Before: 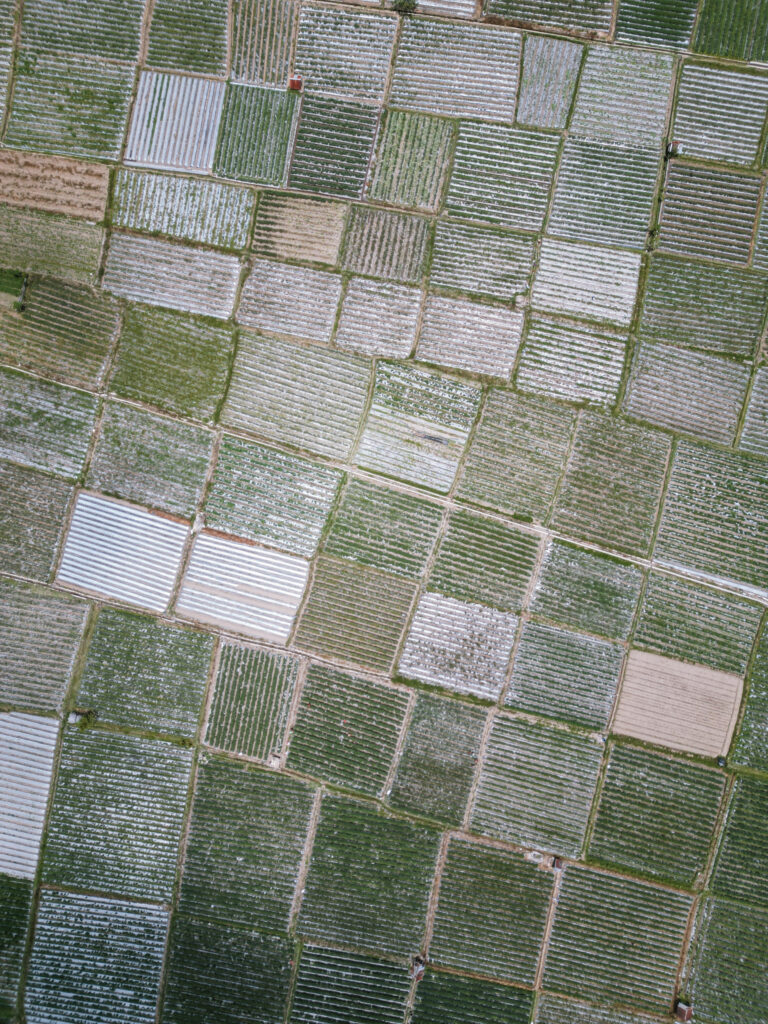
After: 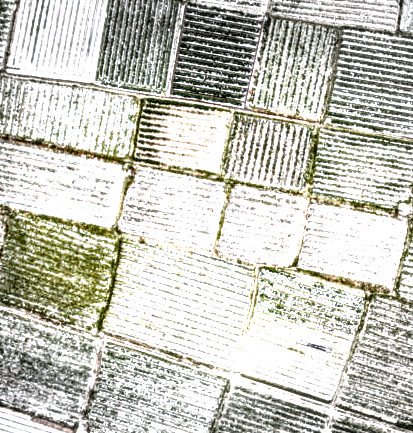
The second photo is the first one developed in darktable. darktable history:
color balance rgb: perceptual saturation grading › global saturation 20%, perceptual saturation grading › highlights -25%, perceptual saturation grading › shadows 25%
exposure: black level correction 0, exposure 1.55 EV, compensate exposure bias true, compensate highlight preservation false
local contrast: highlights 115%, shadows 42%, detail 293%
crop: left 15.306%, top 9.065%, right 30.789%, bottom 48.638%
contrast brightness saturation: contrast 0.07
color zones: curves: ch1 [(0.309, 0.524) (0.41, 0.329) (0.508, 0.509)]; ch2 [(0.25, 0.457) (0.75, 0.5)]
tone equalizer: on, module defaults
vignetting: fall-off start 79.43%, saturation -0.649, width/height ratio 1.327, unbound false
